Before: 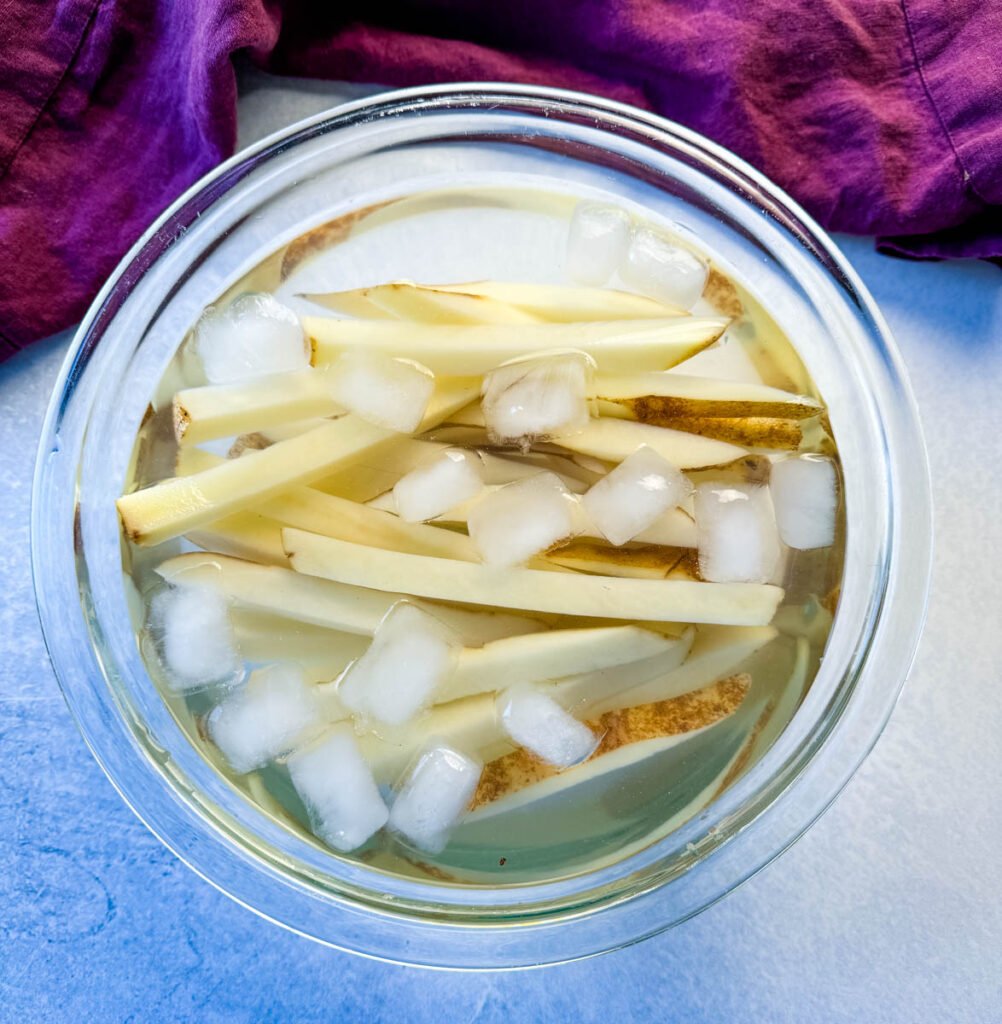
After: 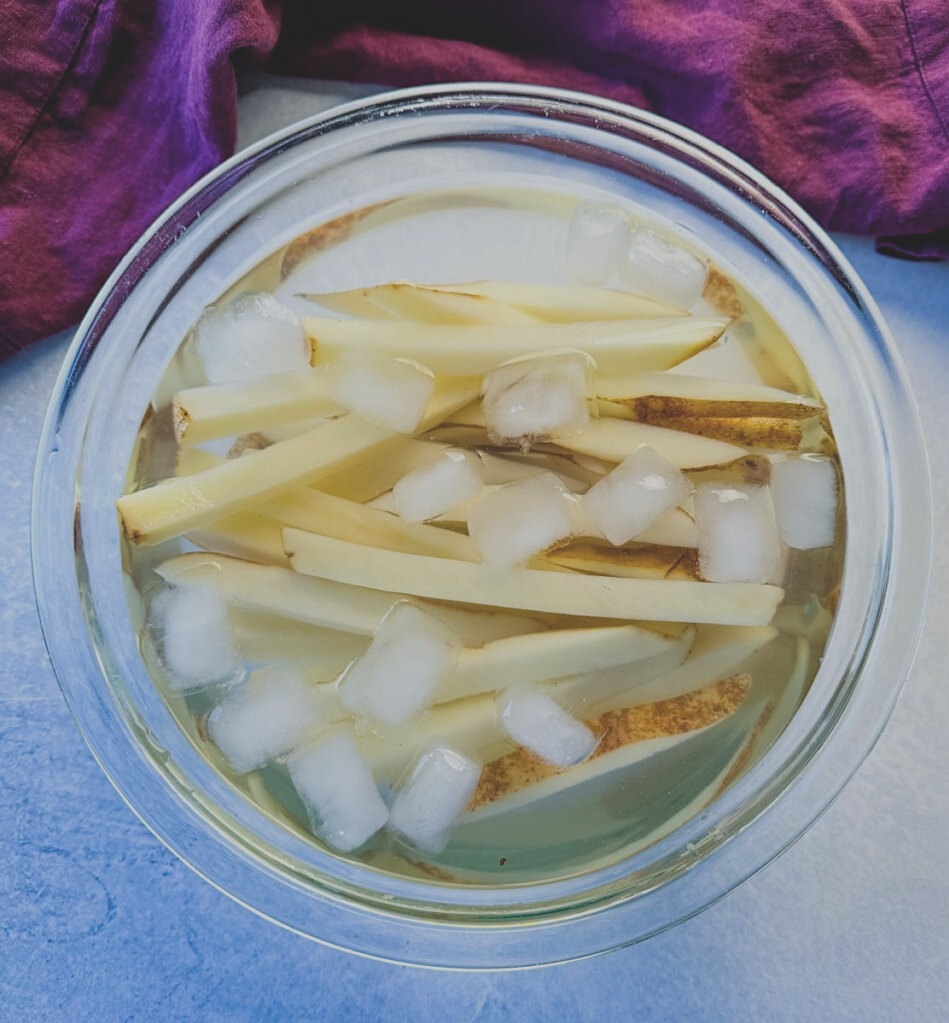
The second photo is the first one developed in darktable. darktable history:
crop and rotate: left 0%, right 5.248%
exposure: black level correction -0.016, exposure -1.01 EV, compensate highlight preservation false
sharpen: amount 0.217
contrast brightness saturation: brightness 0.154
